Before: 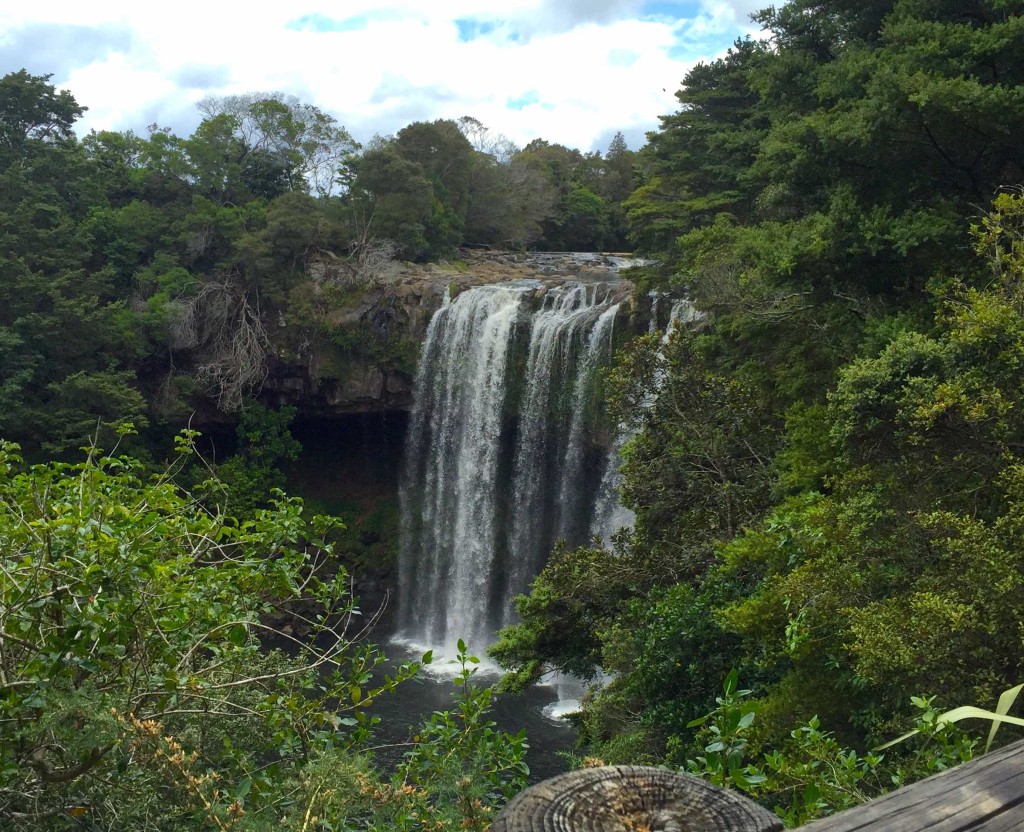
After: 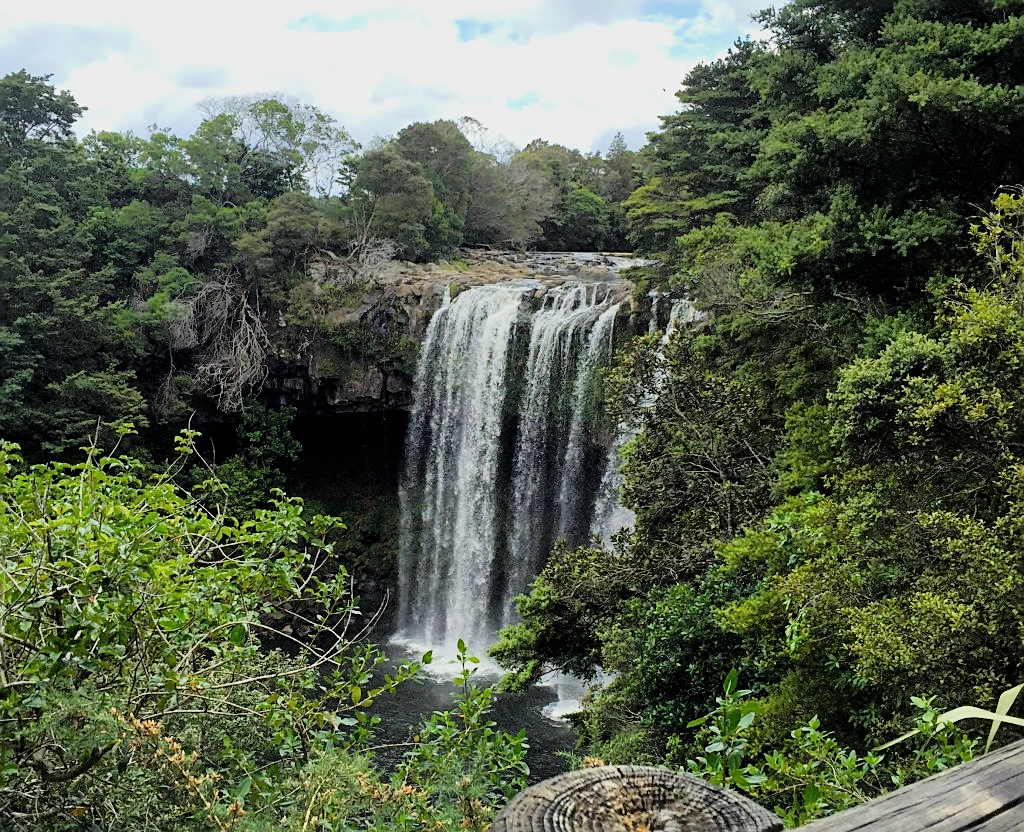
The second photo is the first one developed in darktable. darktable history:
sharpen: on, module defaults
exposure: black level correction 0, exposure 0.95 EV, compensate exposure bias true, compensate highlight preservation false
filmic rgb: black relative exposure -4.14 EV, white relative exposure 5.1 EV, hardness 2.11, contrast 1.165
